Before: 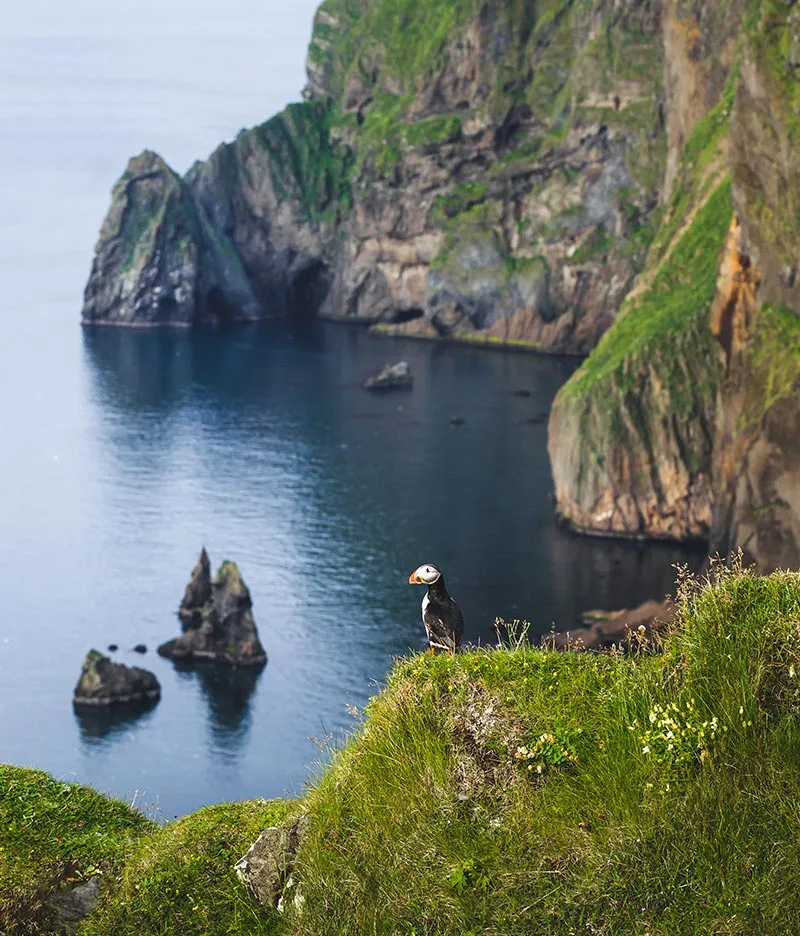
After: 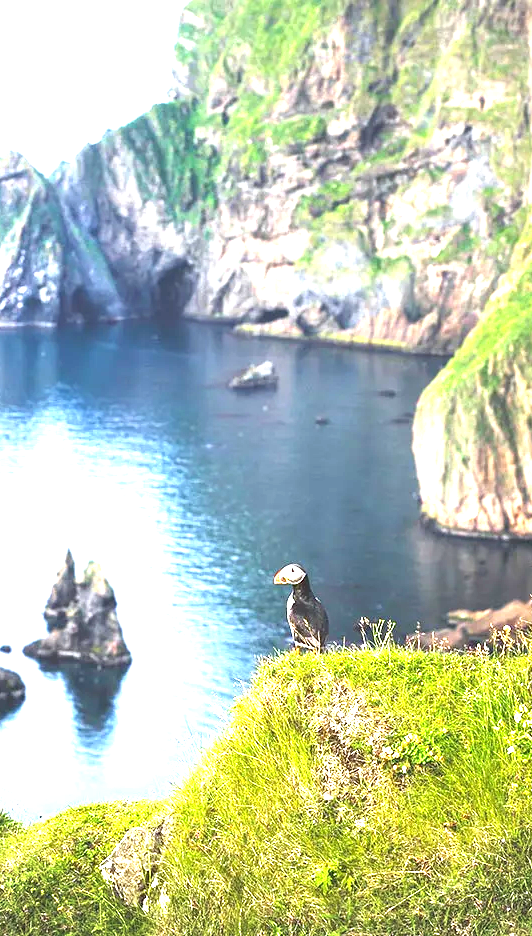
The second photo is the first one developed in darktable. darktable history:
vignetting: fall-off start 92.6%, brightness -0.52, saturation -0.51, center (-0.012, 0)
exposure: black level correction 0, exposure 2.327 EV, compensate exposure bias true, compensate highlight preservation false
crop: left 16.899%, right 16.556%
